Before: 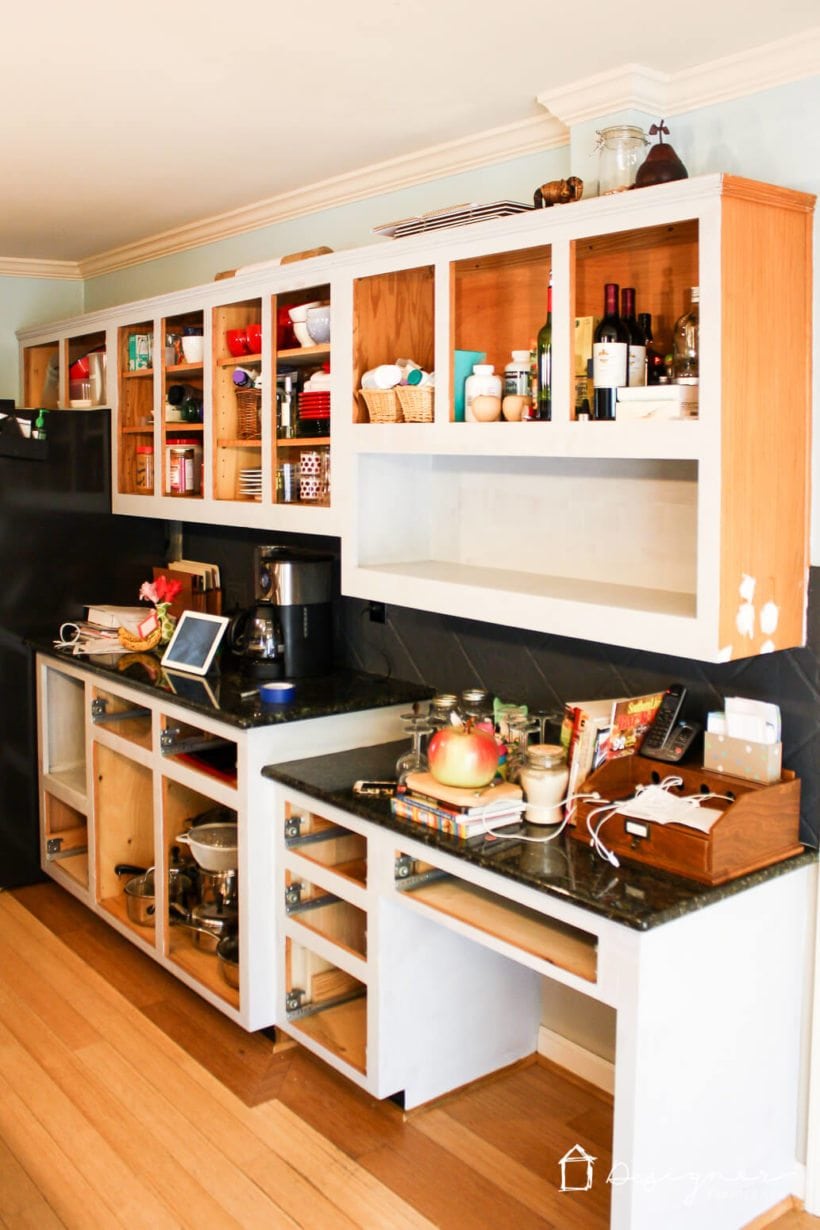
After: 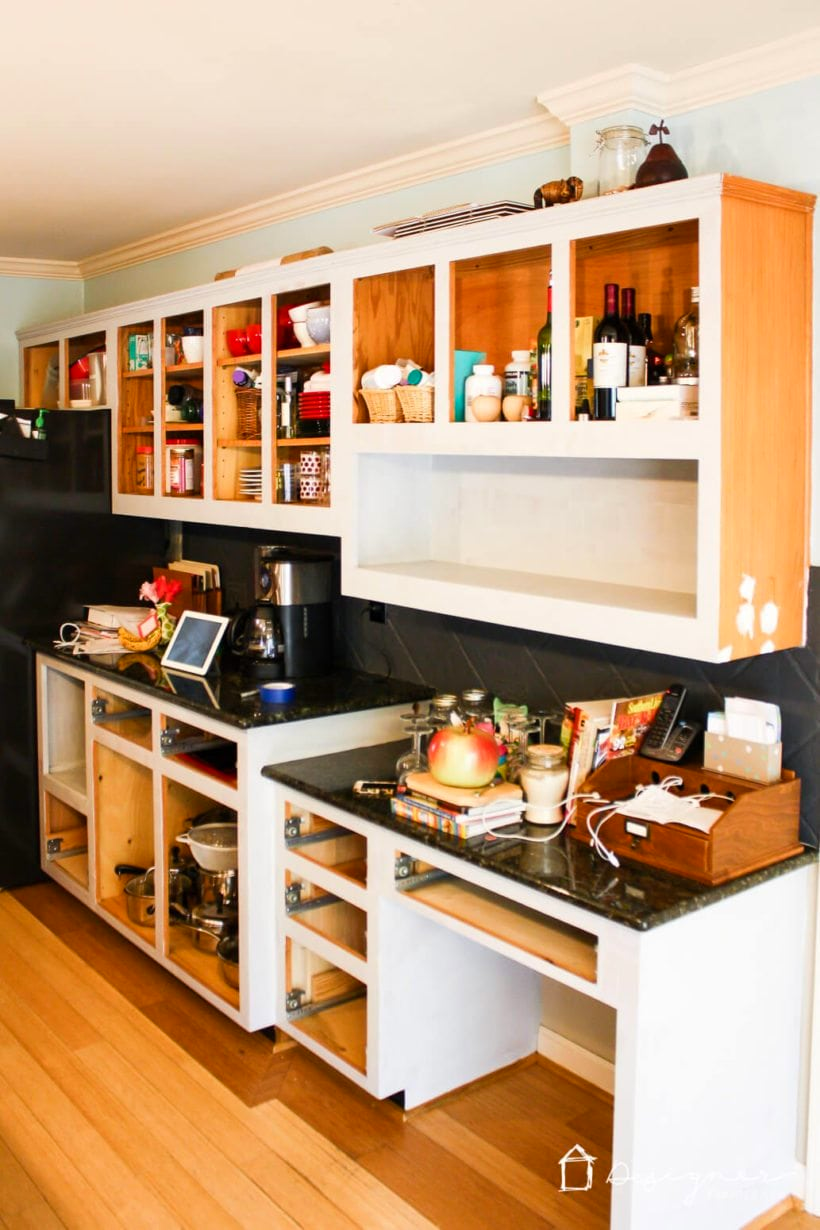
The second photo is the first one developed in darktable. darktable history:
rgb levels: preserve colors max RGB
color balance rgb: perceptual saturation grading › global saturation 10%, global vibrance 10%
